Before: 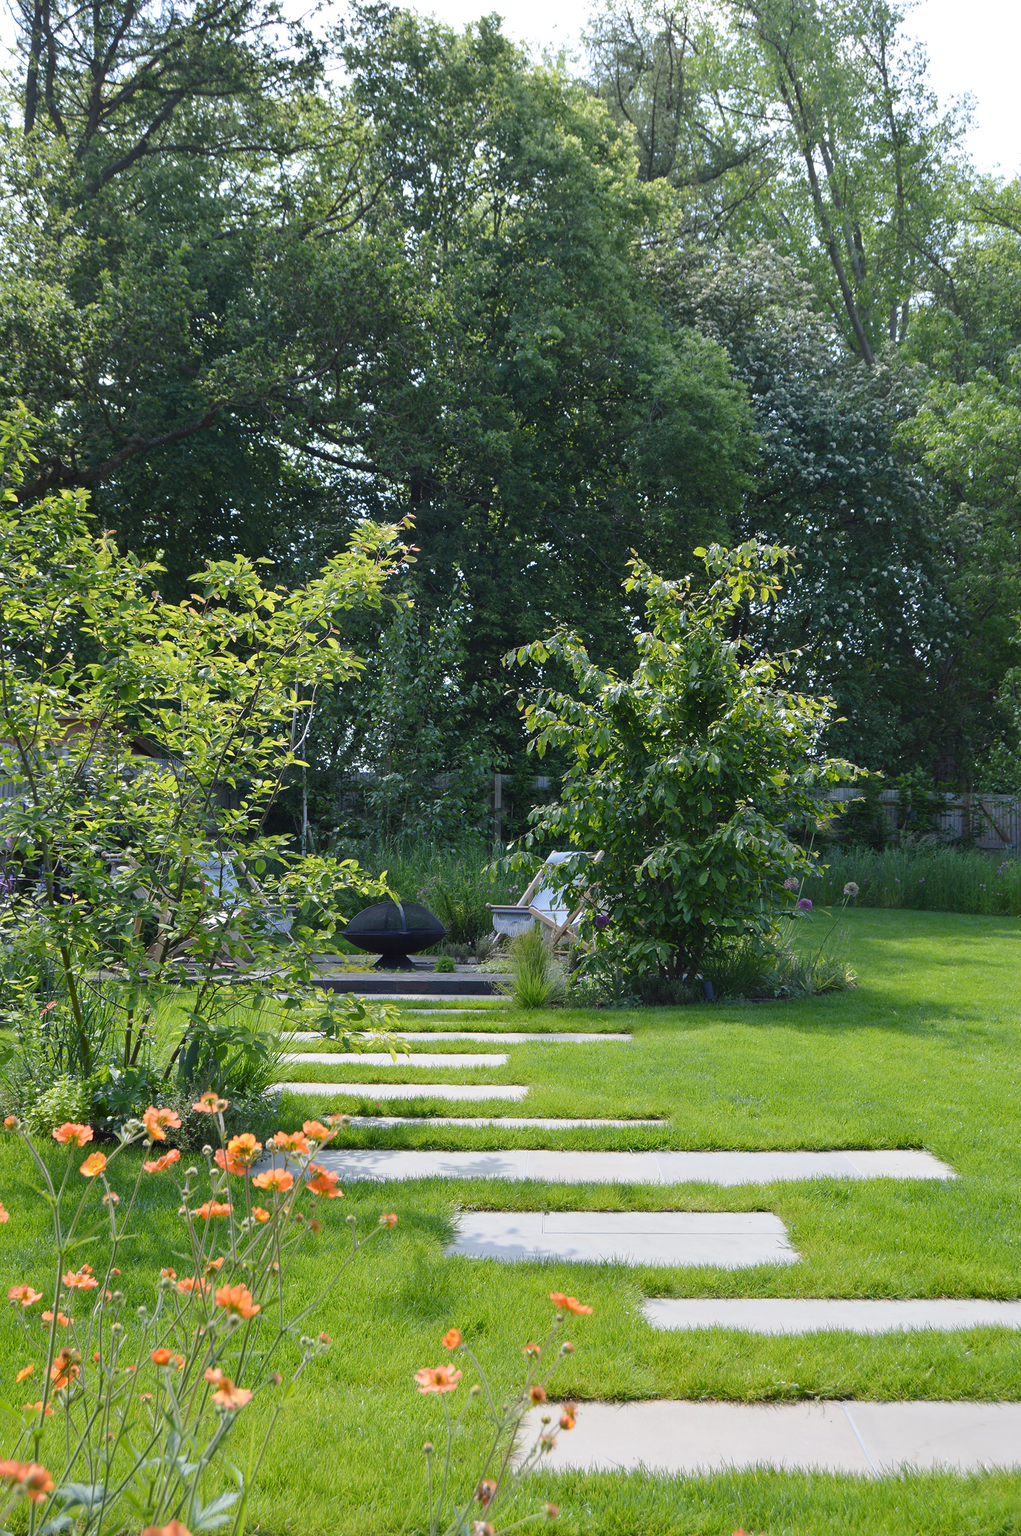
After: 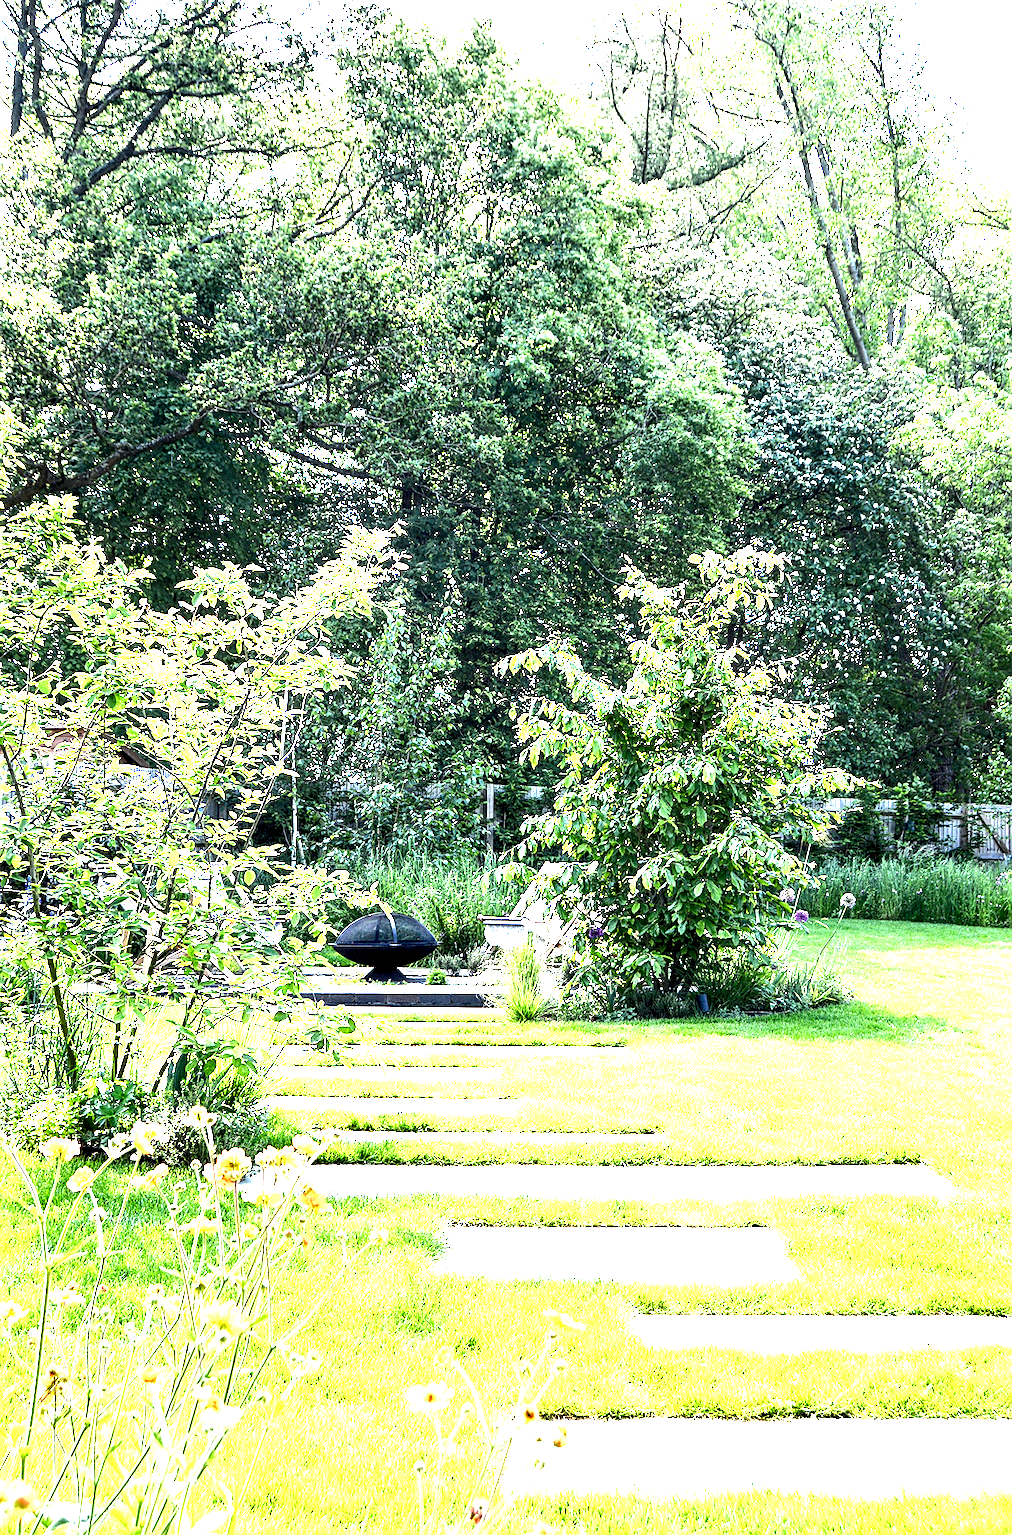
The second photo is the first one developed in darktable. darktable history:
tone equalizer: -8 EV -1.85 EV, -7 EV -1.15 EV, -6 EV -1.63 EV, edges refinement/feathering 500, mask exposure compensation -1.57 EV, preserve details no
sharpen: on, module defaults
exposure: exposure 2.908 EV, compensate highlight preservation false
local contrast: shadows 158%, detail 224%
crop and rotate: left 1.437%, right 0.658%, bottom 1.212%
